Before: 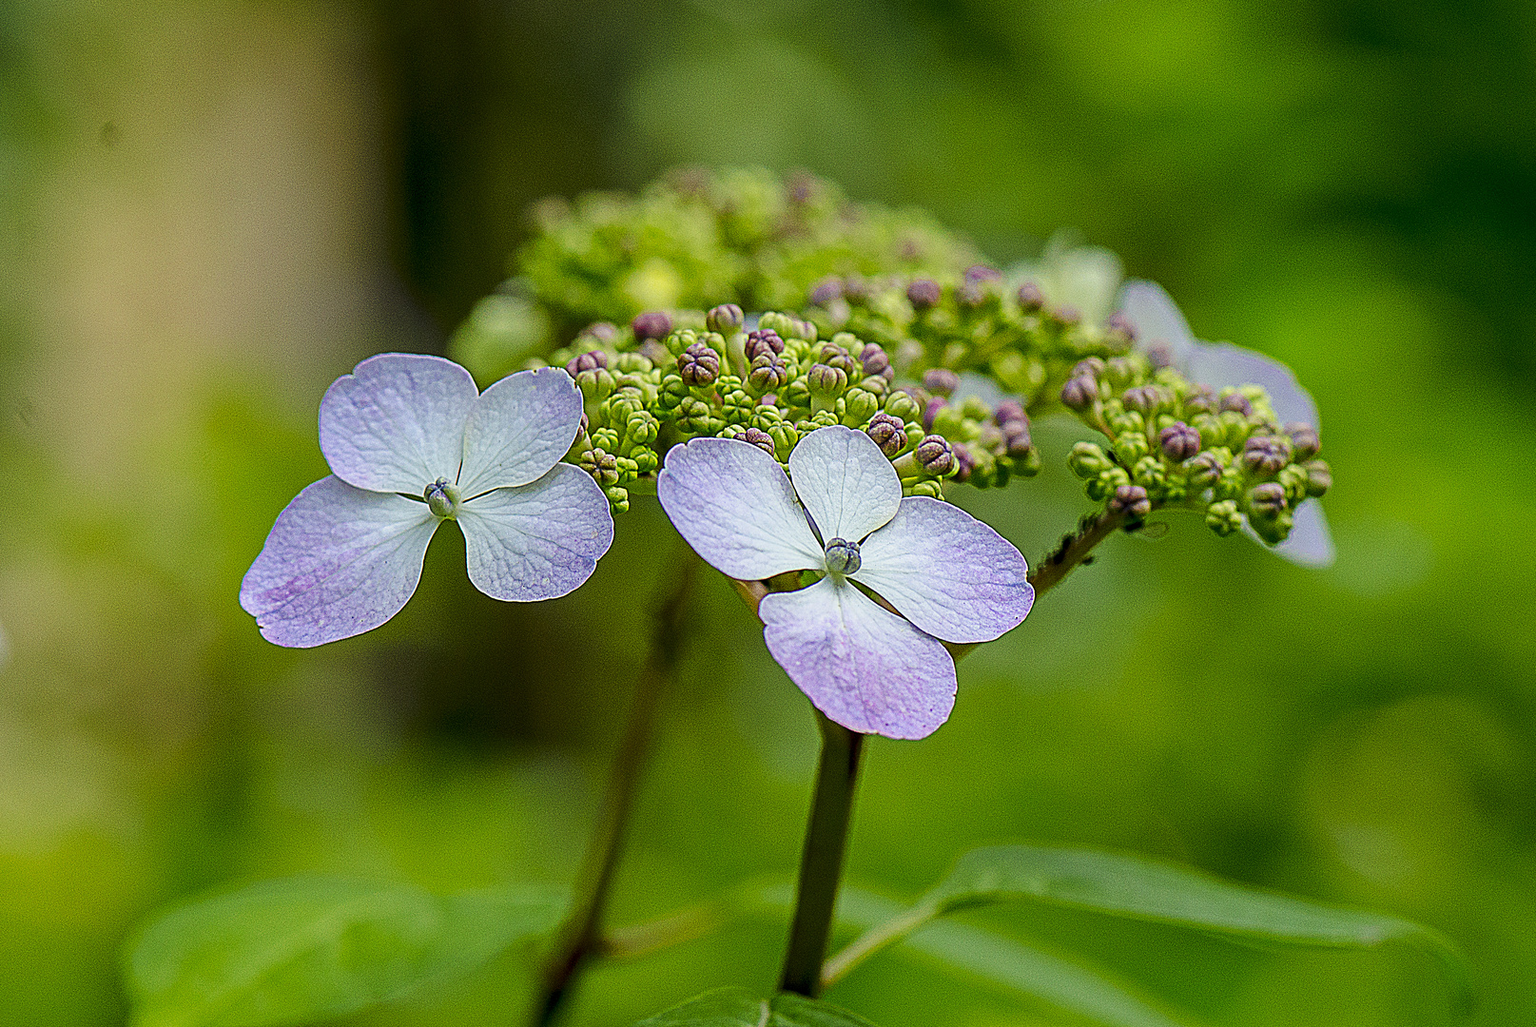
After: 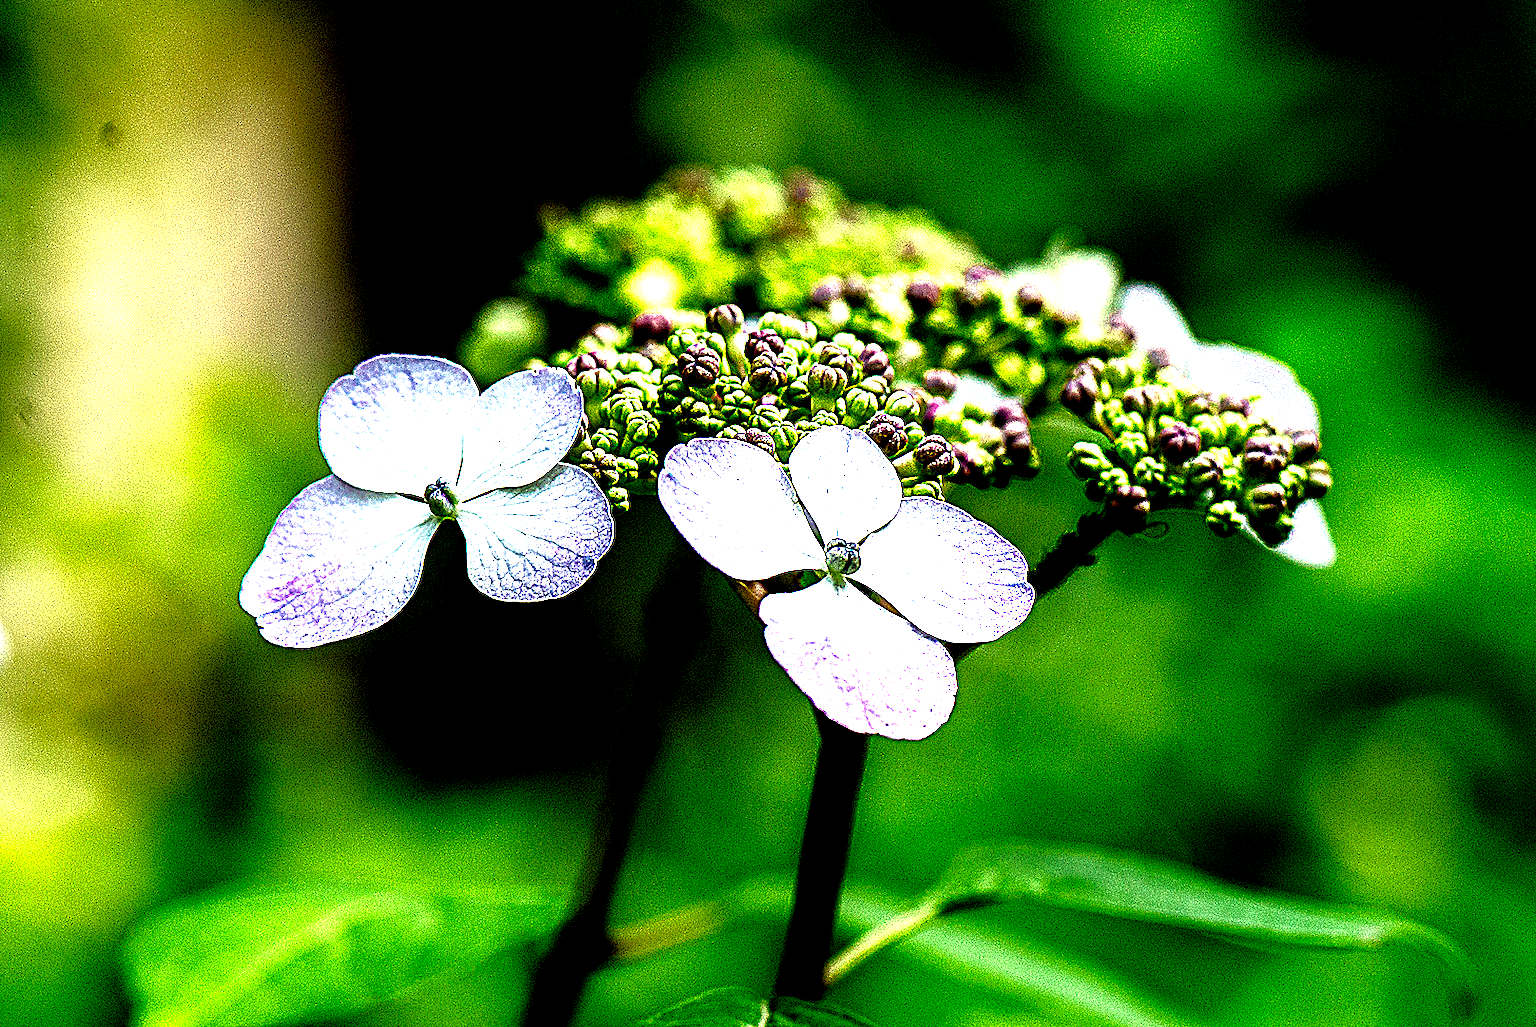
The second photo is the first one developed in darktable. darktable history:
exposure: exposure 1 EV, compensate highlight preservation false
tone equalizer: -8 EV -1.11 EV, -7 EV -0.985 EV, -6 EV -0.849 EV, -5 EV -0.576 EV, -3 EV 0.544 EV, -2 EV 0.868 EV, -1 EV 1.01 EV, +0 EV 1.08 EV, edges refinement/feathering 500, mask exposure compensation -1.57 EV, preserve details no
local contrast: highlights 4%, shadows 238%, detail 164%, midtone range 0.008
